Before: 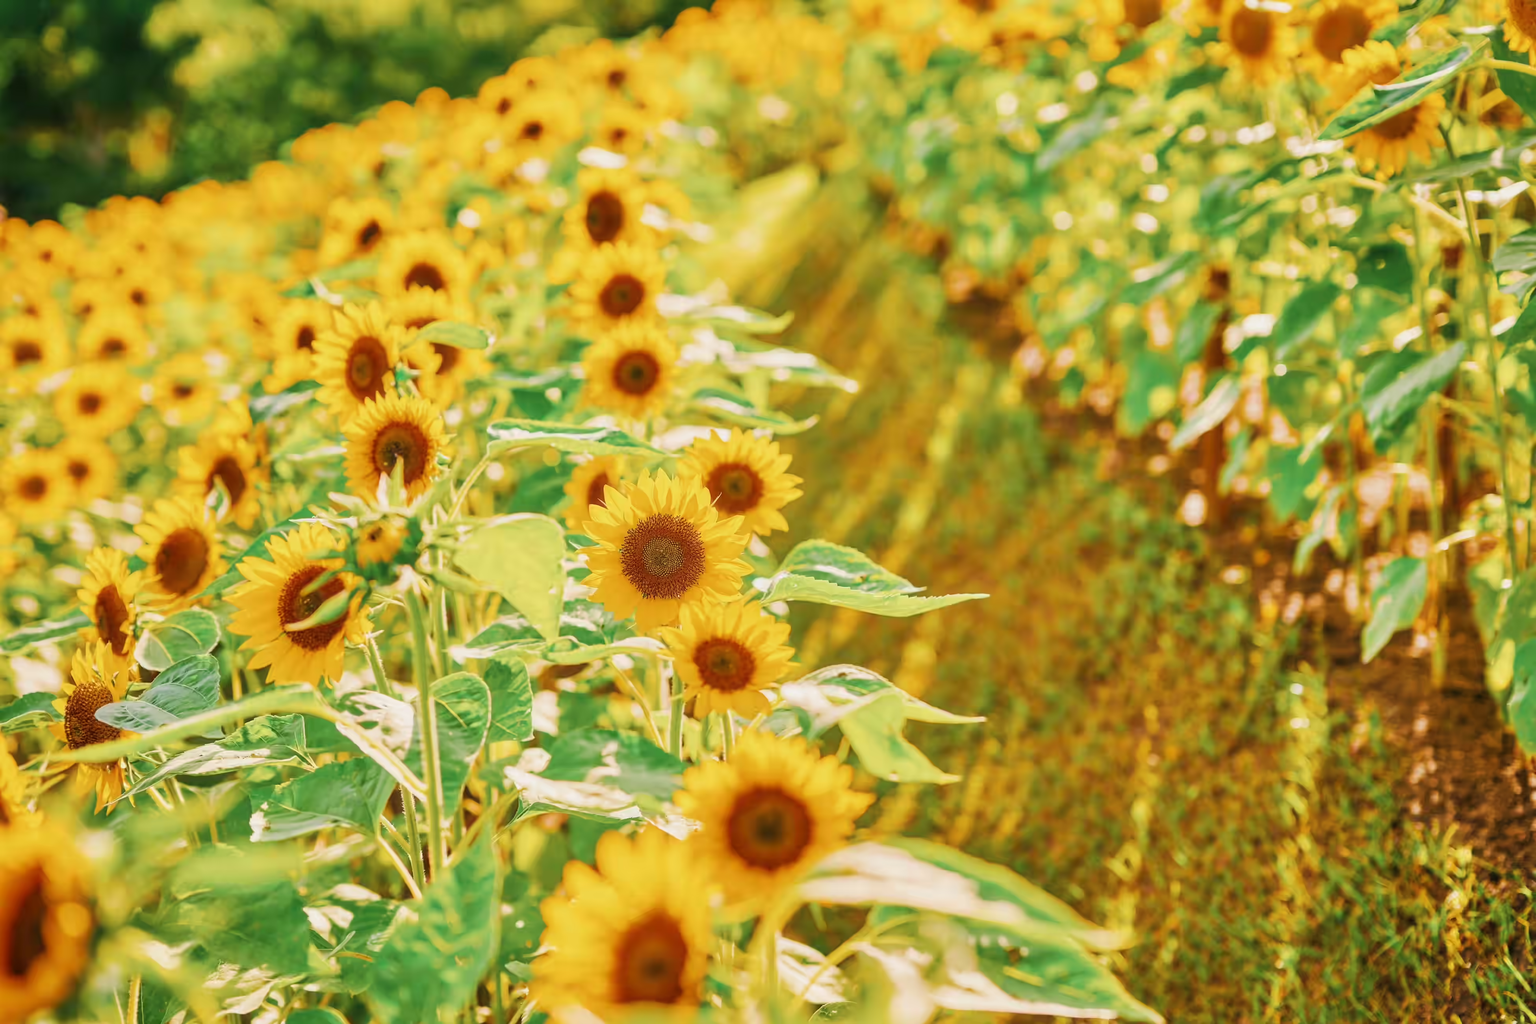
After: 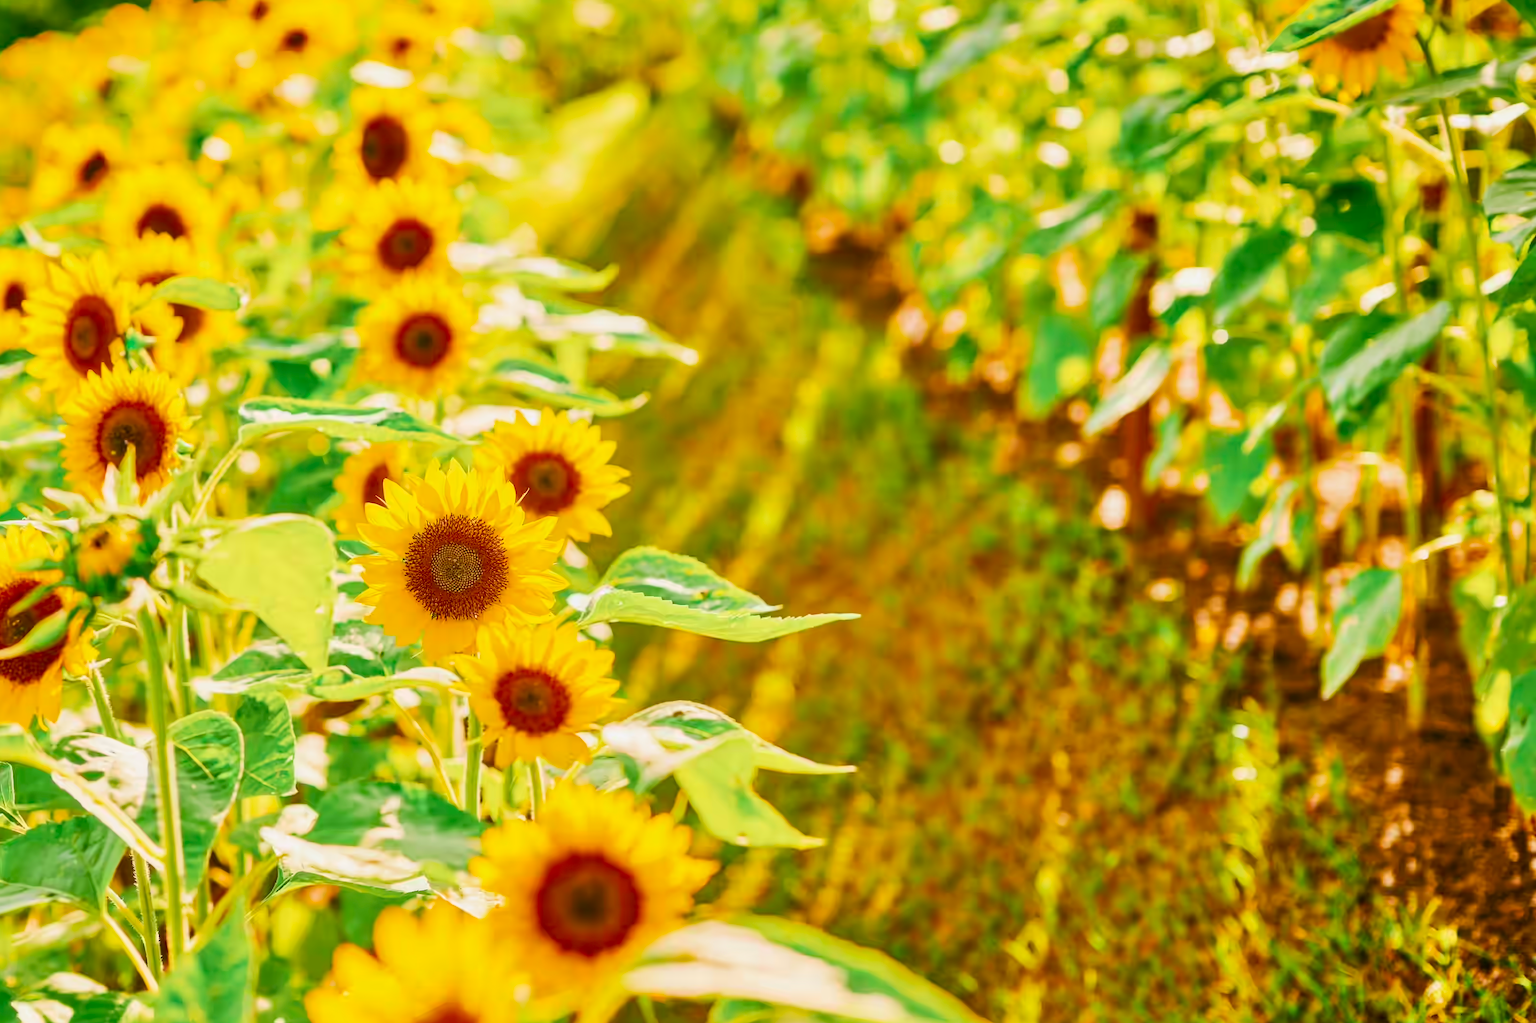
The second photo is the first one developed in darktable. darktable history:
contrast brightness saturation: contrast 0.16, saturation 0.32
crop: left 19.159%, top 9.58%, bottom 9.58%
white balance: red 0.986, blue 1.01
